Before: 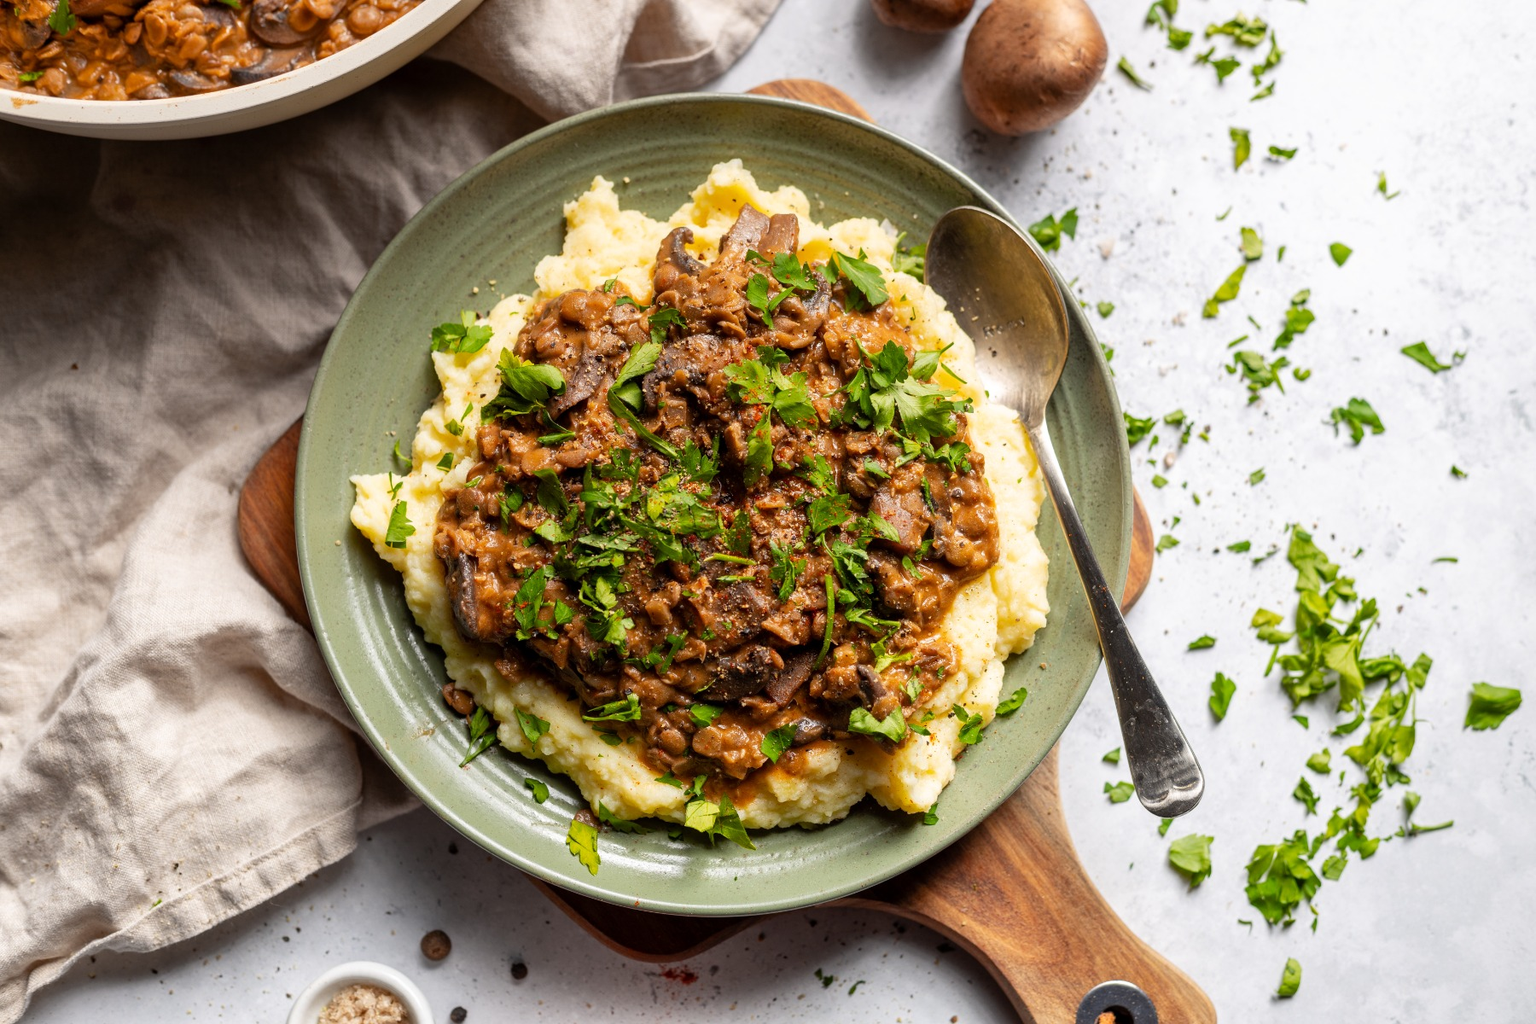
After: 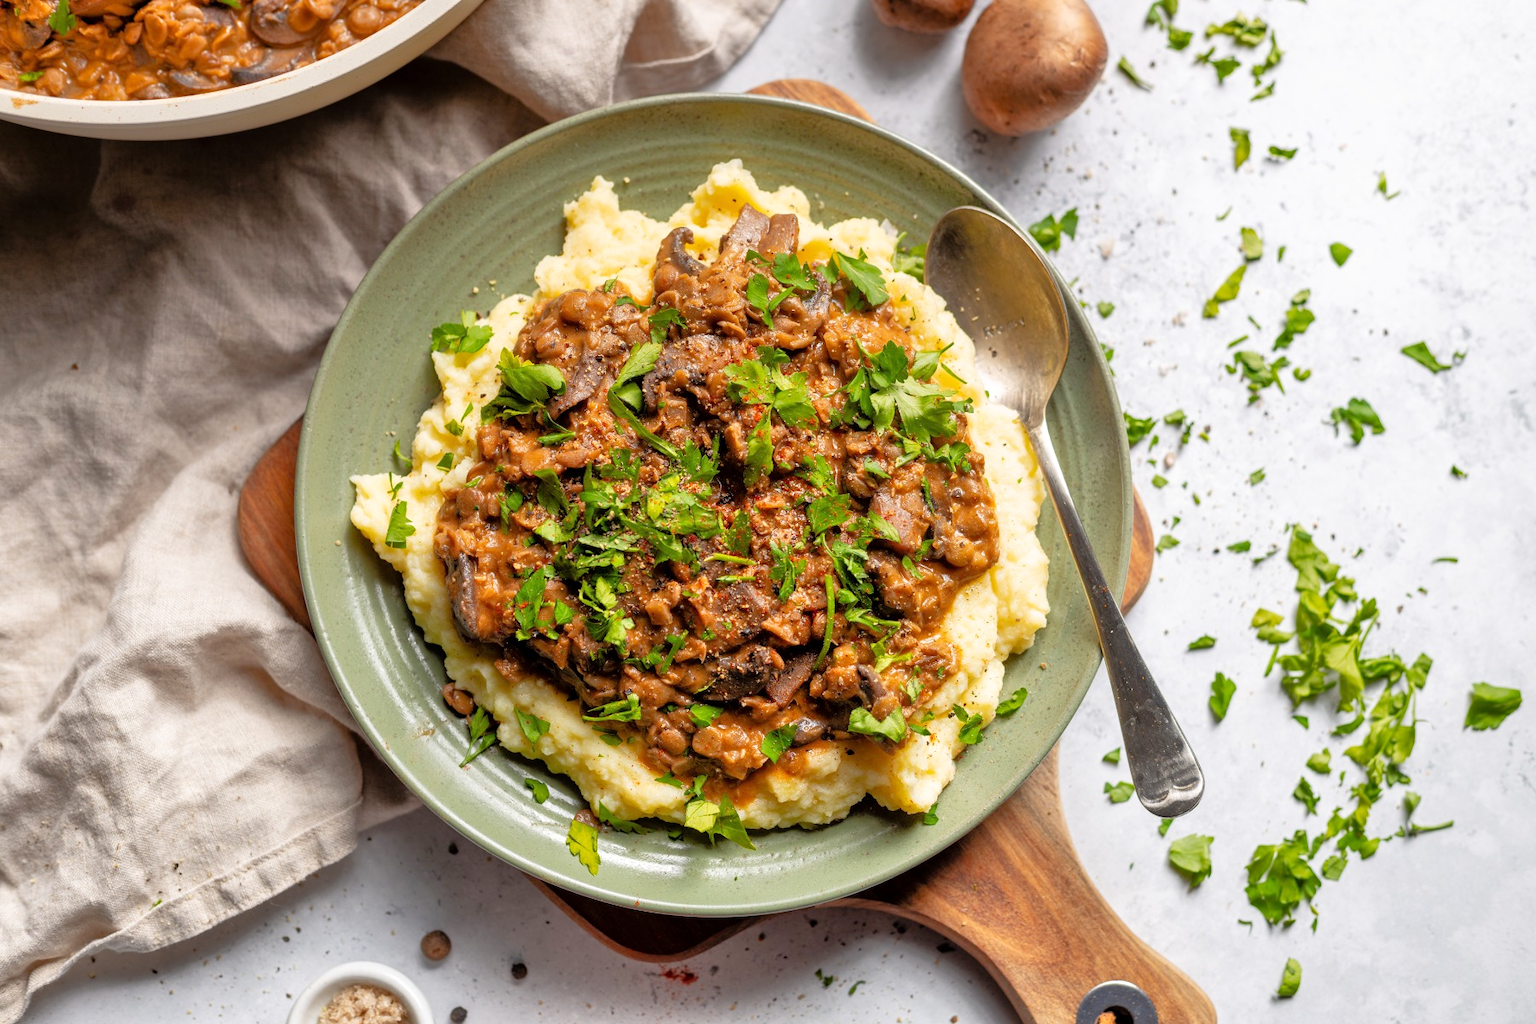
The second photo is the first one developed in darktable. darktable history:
tone equalizer: -7 EV 0.142 EV, -6 EV 0.605 EV, -5 EV 1.15 EV, -4 EV 1.33 EV, -3 EV 1.12 EV, -2 EV 0.6 EV, -1 EV 0.147 EV
